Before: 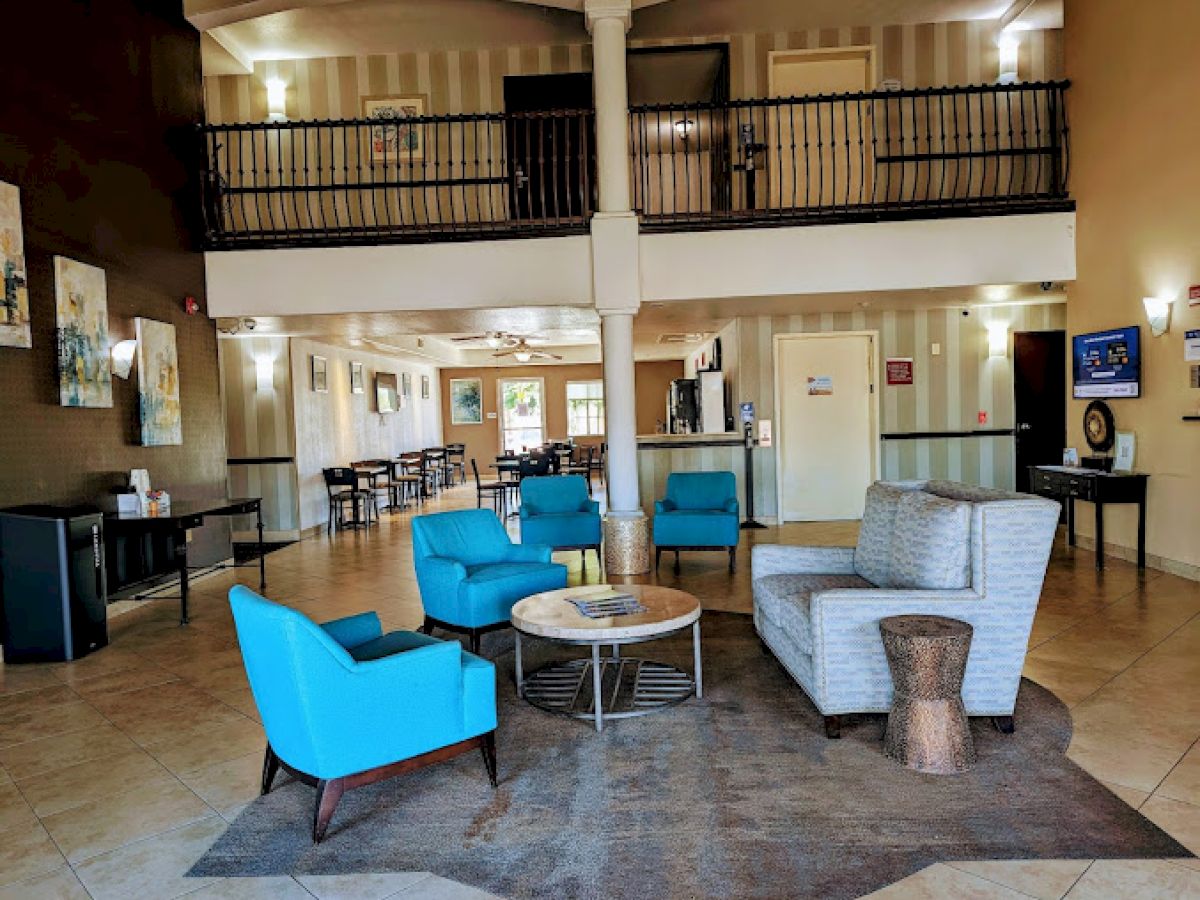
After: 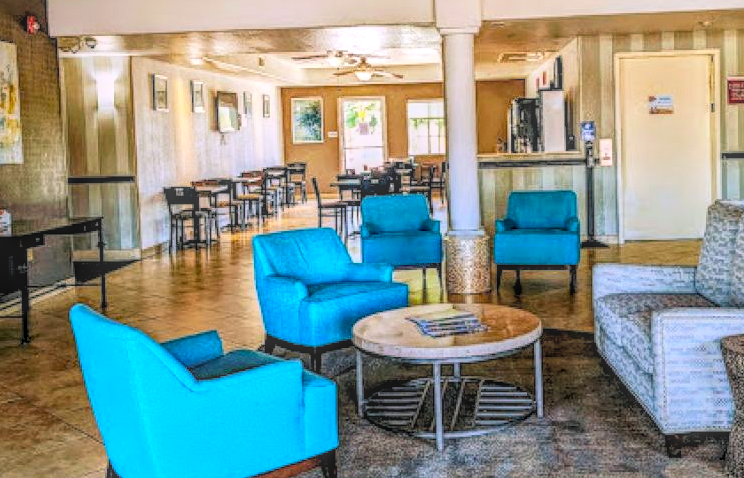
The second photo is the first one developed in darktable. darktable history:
base curve: curves: ch0 [(0, 0) (0.005, 0.002) (0.193, 0.295) (0.399, 0.664) (0.75, 0.928) (1, 1)]
crop: left 13.312%, top 31.28%, right 24.627%, bottom 15.582%
local contrast: highlights 20%, shadows 30%, detail 200%, midtone range 0.2
color balance rgb: shadows lift › chroma 2%, shadows lift › hue 217.2°, power › chroma 0.25%, power › hue 60°, highlights gain › chroma 1.5%, highlights gain › hue 309.6°, global offset › luminance -0.25%, perceptual saturation grading › global saturation 15%, global vibrance 15%
